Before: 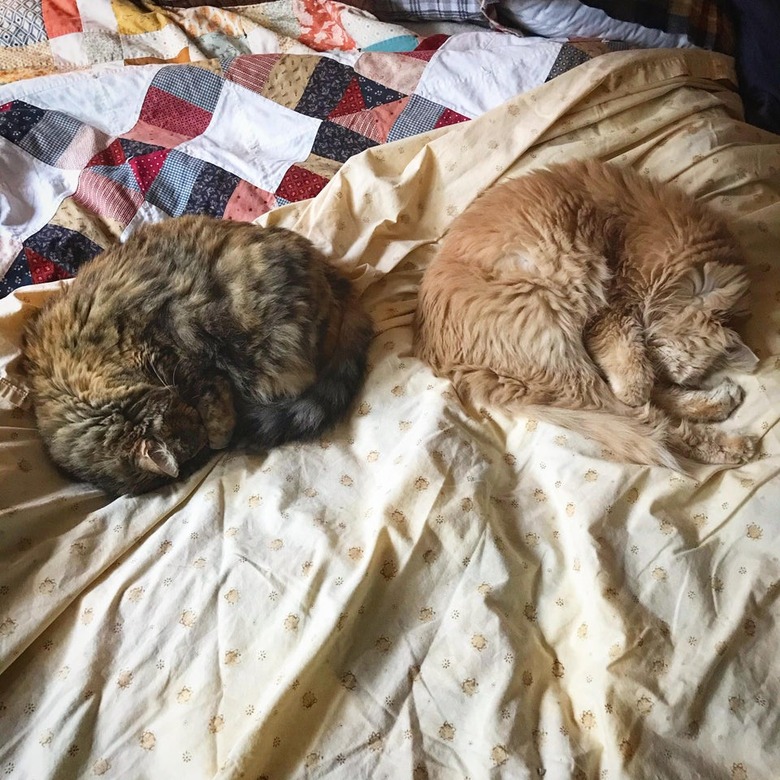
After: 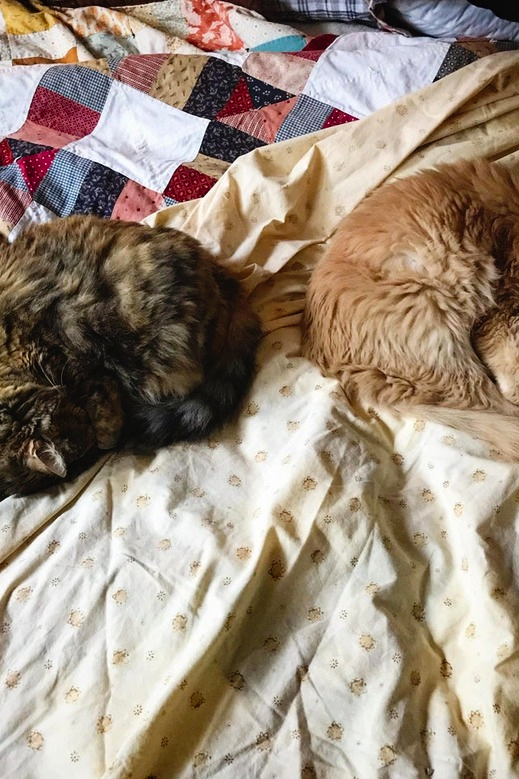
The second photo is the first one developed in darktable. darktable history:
crop and rotate: left 14.385%, right 18.948%
tone curve: curves: ch0 [(0, 0) (0.003, 0.001) (0.011, 0.004) (0.025, 0.011) (0.044, 0.021) (0.069, 0.028) (0.1, 0.036) (0.136, 0.051) (0.177, 0.085) (0.224, 0.127) (0.277, 0.193) (0.335, 0.266) (0.399, 0.338) (0.468, 0.419) (0.543, 0.504) (0.623, 0.593) (0.709, 0.689) (0.801, 0.784) (0.898, 0.888) (1, 1)], preserve colors none
